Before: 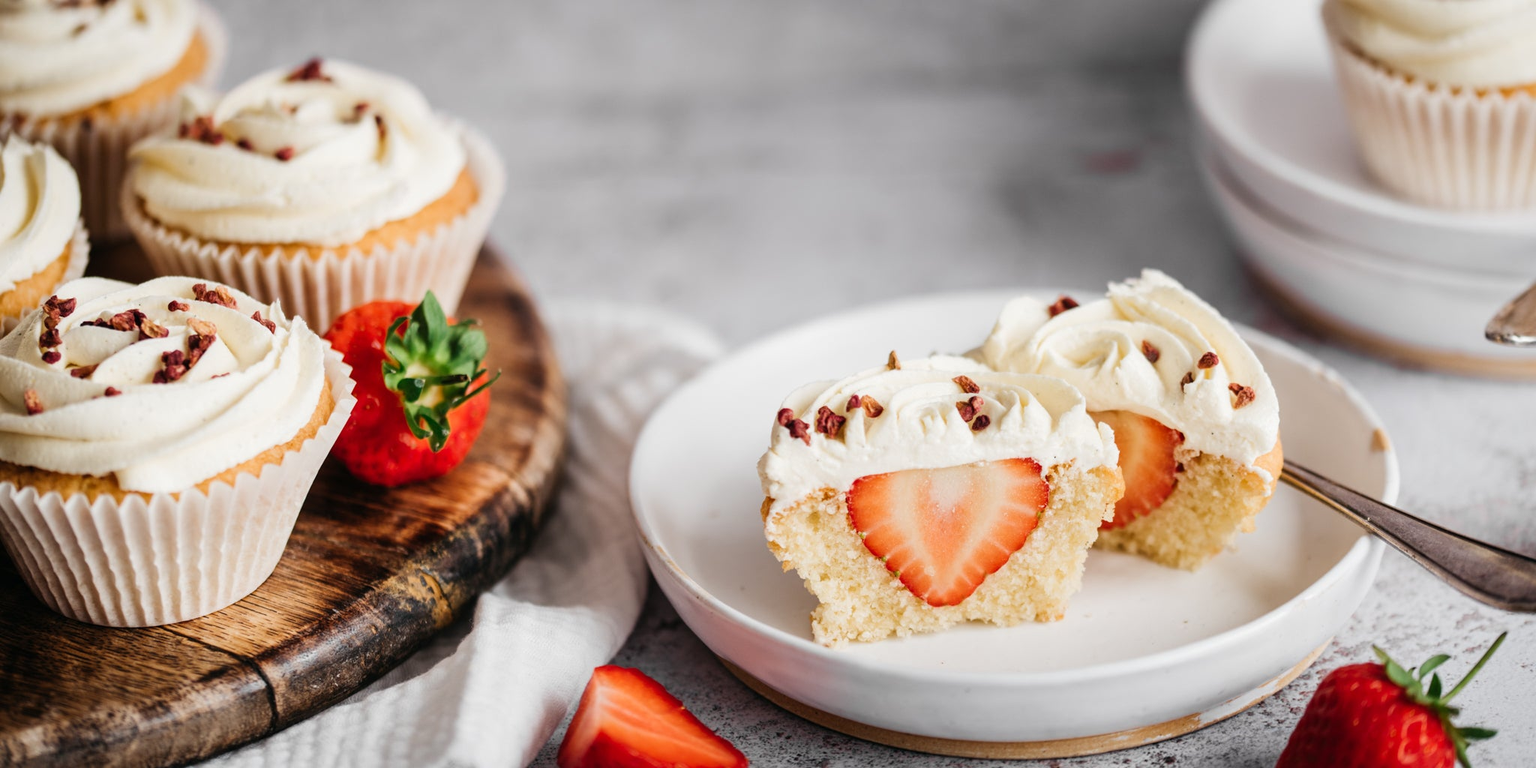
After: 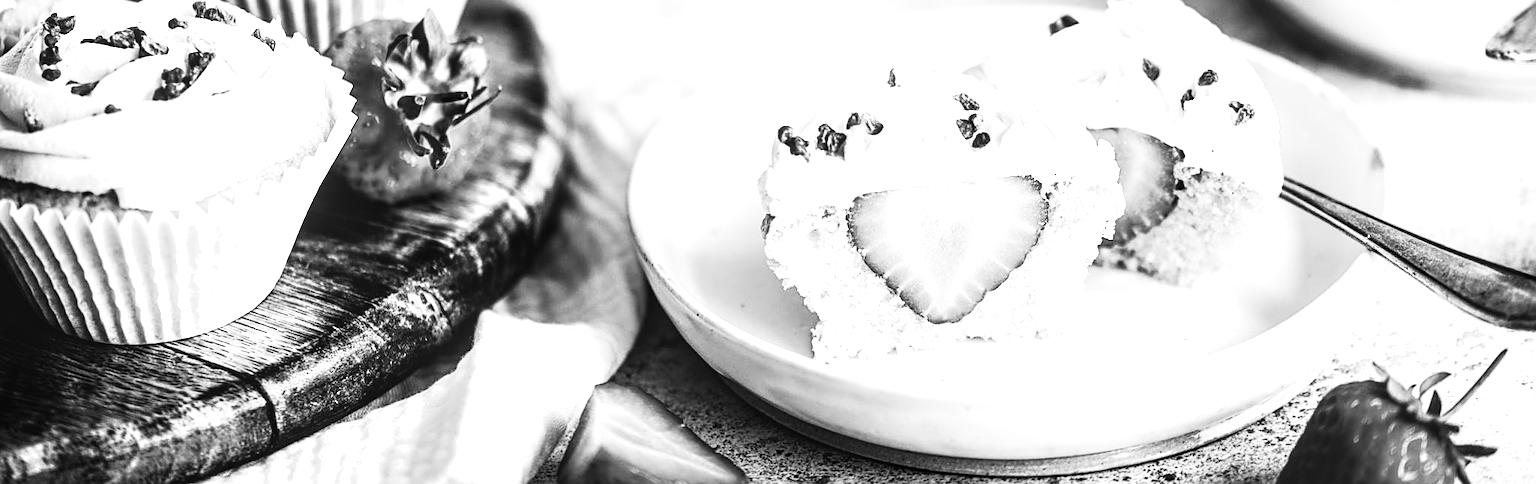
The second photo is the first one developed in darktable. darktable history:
contrast brightness saturation: contrast 0.24, brightness -0.241, saturation 0.139
crop and rotate: top 36.882%
exposure: black level correction 0, exposure 1.001 EV, compensate highlight preservation false
color zones: curves: ch1 [(0, -0.394) (0.143, -0.394) (0.286, -0.394) (0.429, -0.392) (0.571, -0.391) (0.714, -0.391) (0.857, -0.391) (1, -0.394)]
sharpen: amount 0.541
shadows and highlights: shadows 1.6, highlights 39.69
local contrast: detail 130%
